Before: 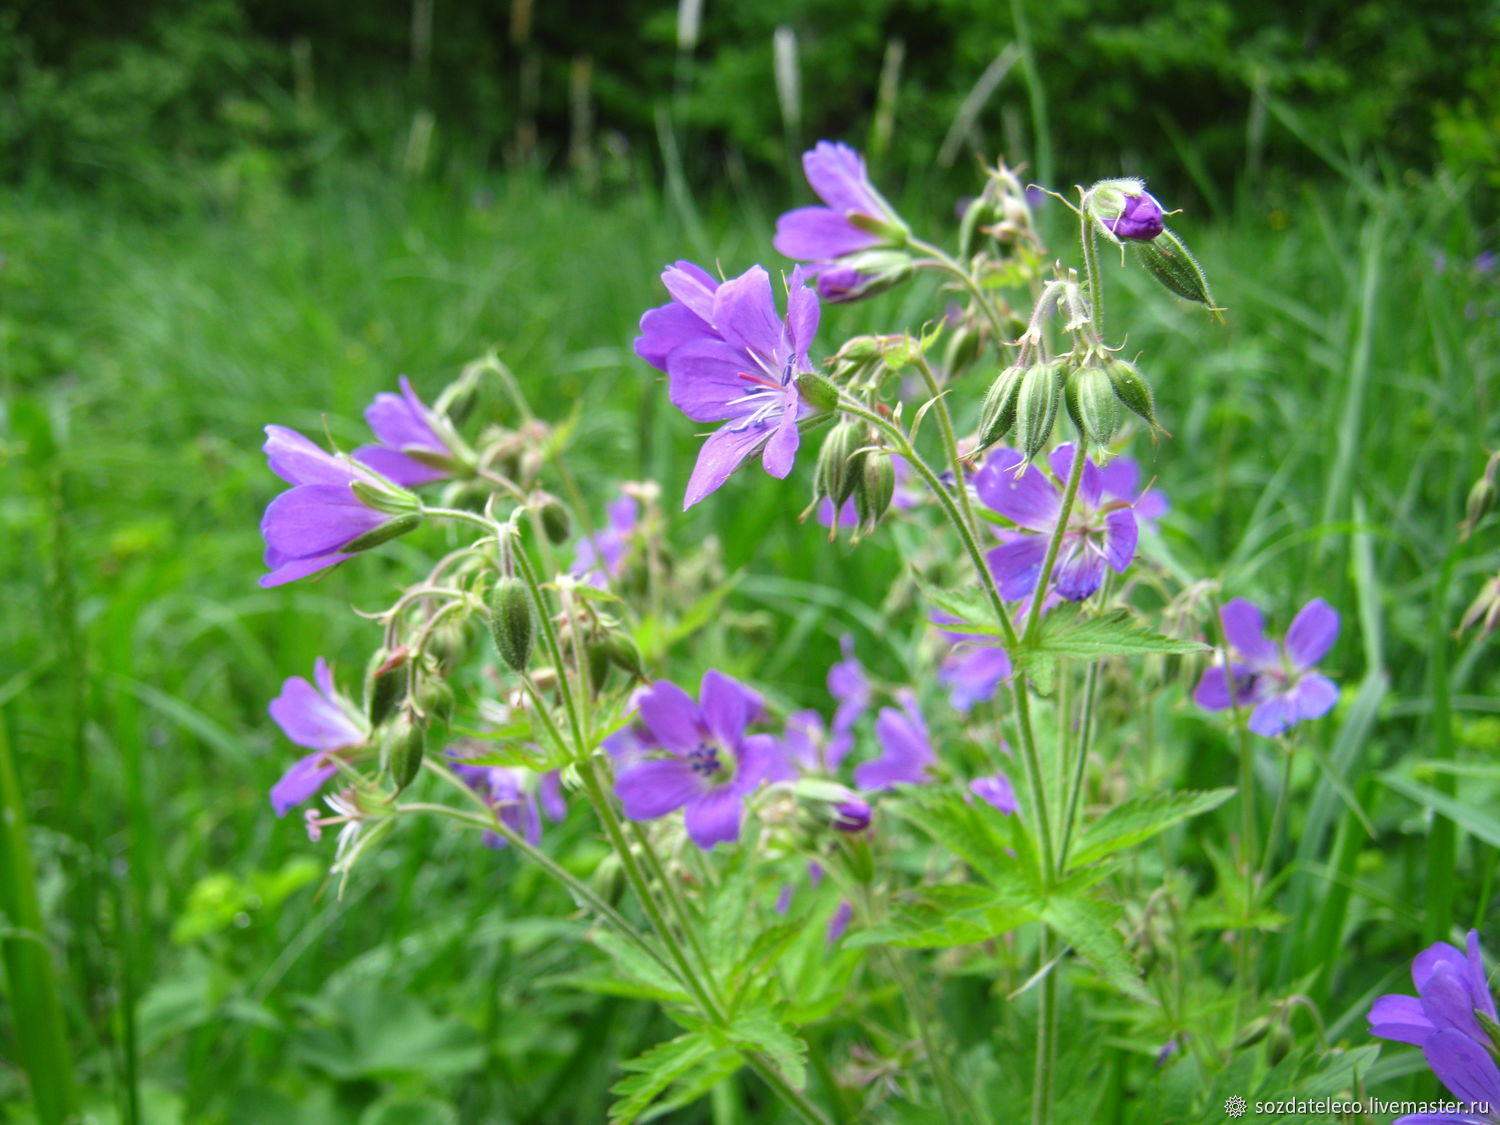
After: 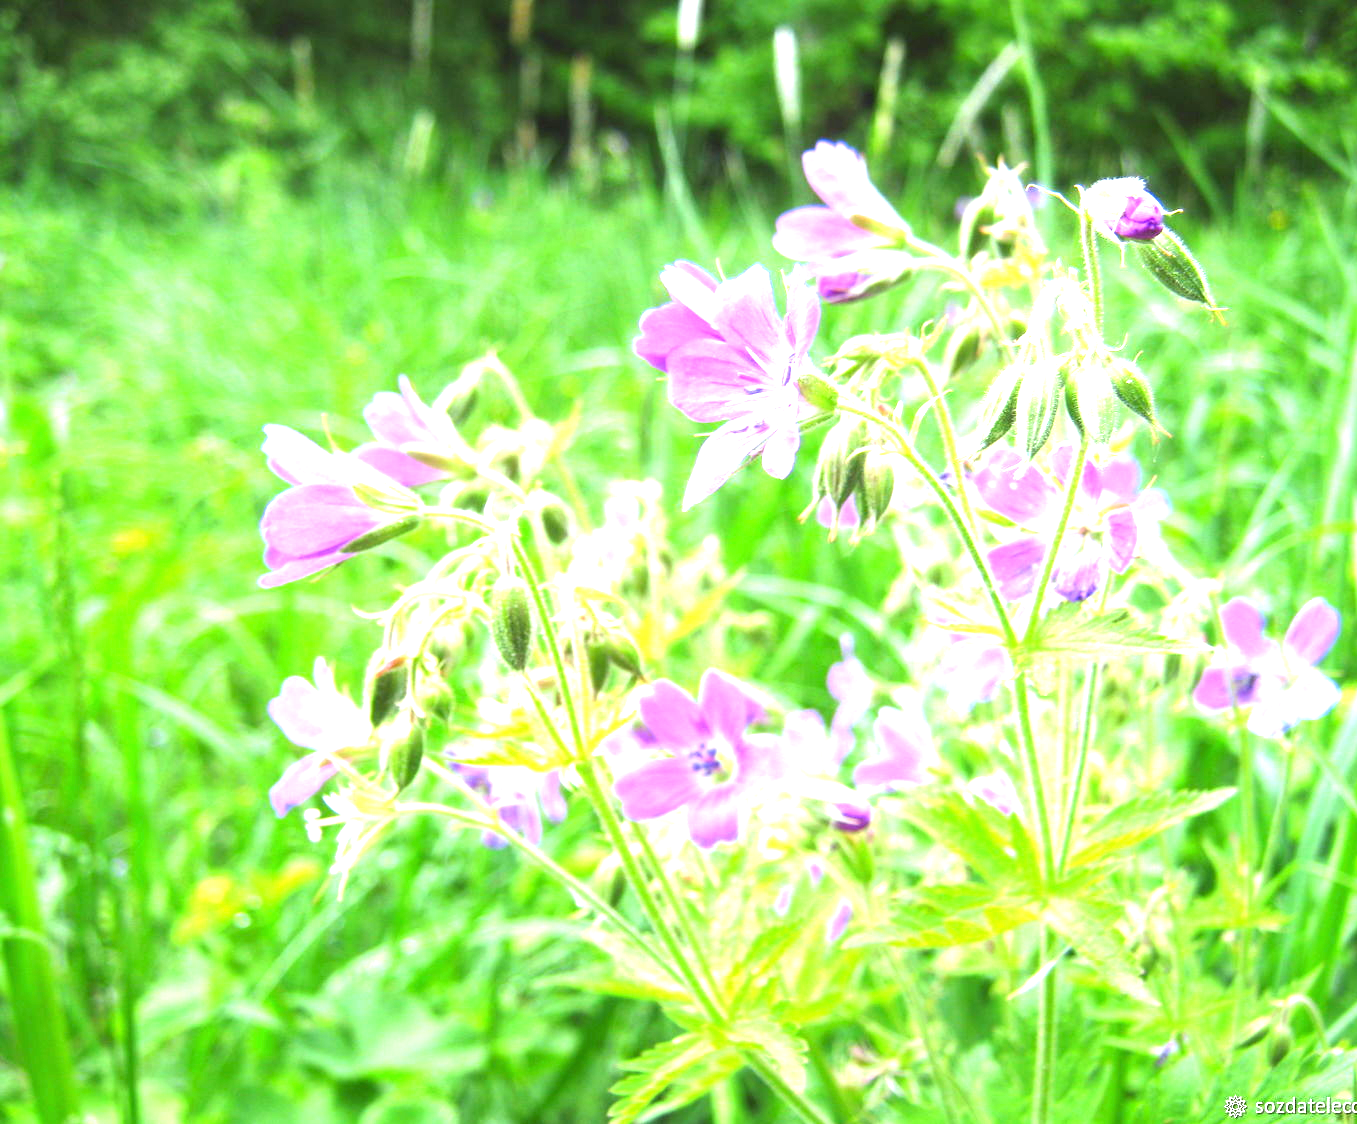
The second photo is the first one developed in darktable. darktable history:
crop: right 9.509%, bottom 0.031%
exposure: black level correction 0, exposure 2 EV, compensate highlight preservation false
